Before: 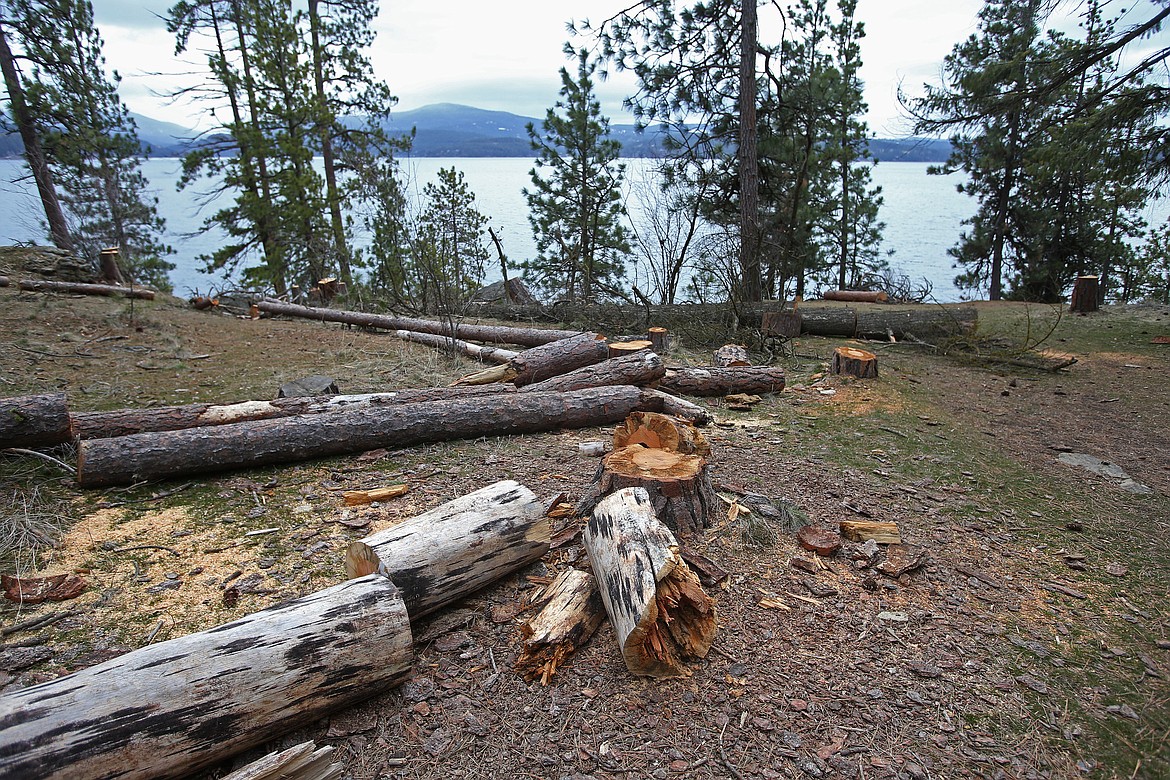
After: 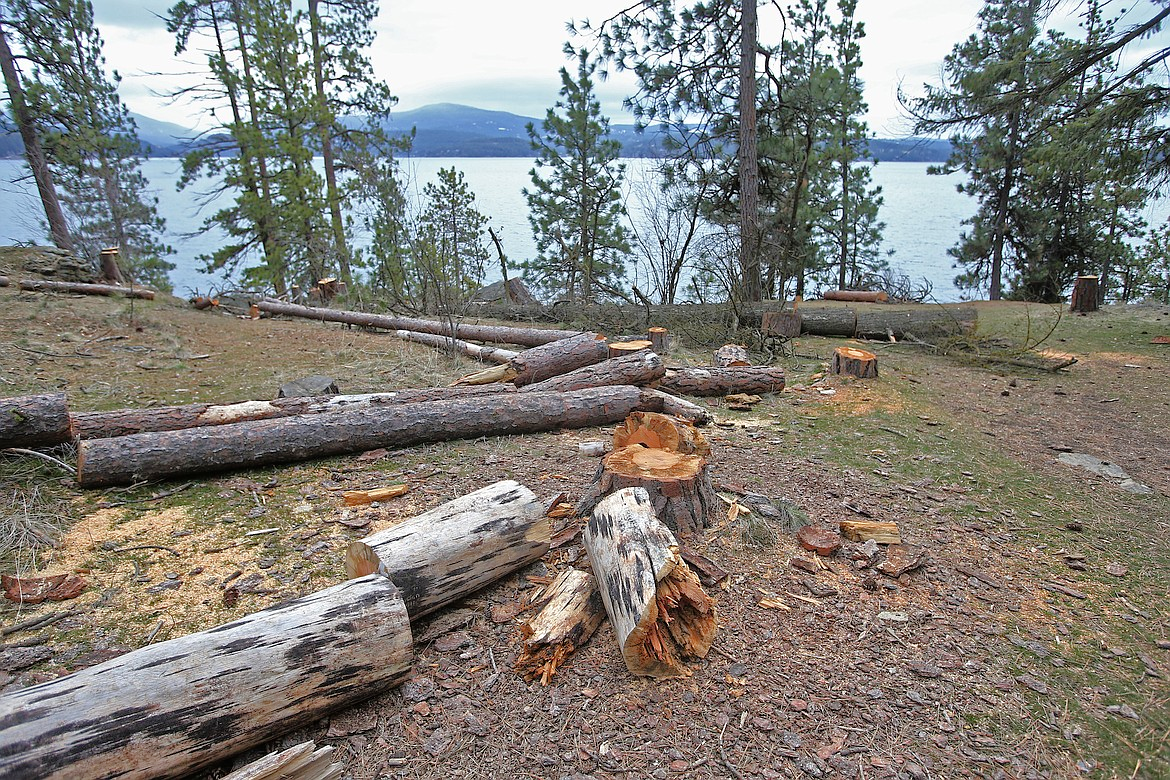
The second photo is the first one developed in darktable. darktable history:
tone equalizer: -7 EV 0.144 EV, -6 EV 0.607 EV, -5 EV 1.14 EV, -4 EV 1.35 EV, -3 EV 1.18 EV, -2 EV 0.6 EV, -1 EV 0.166 EV
